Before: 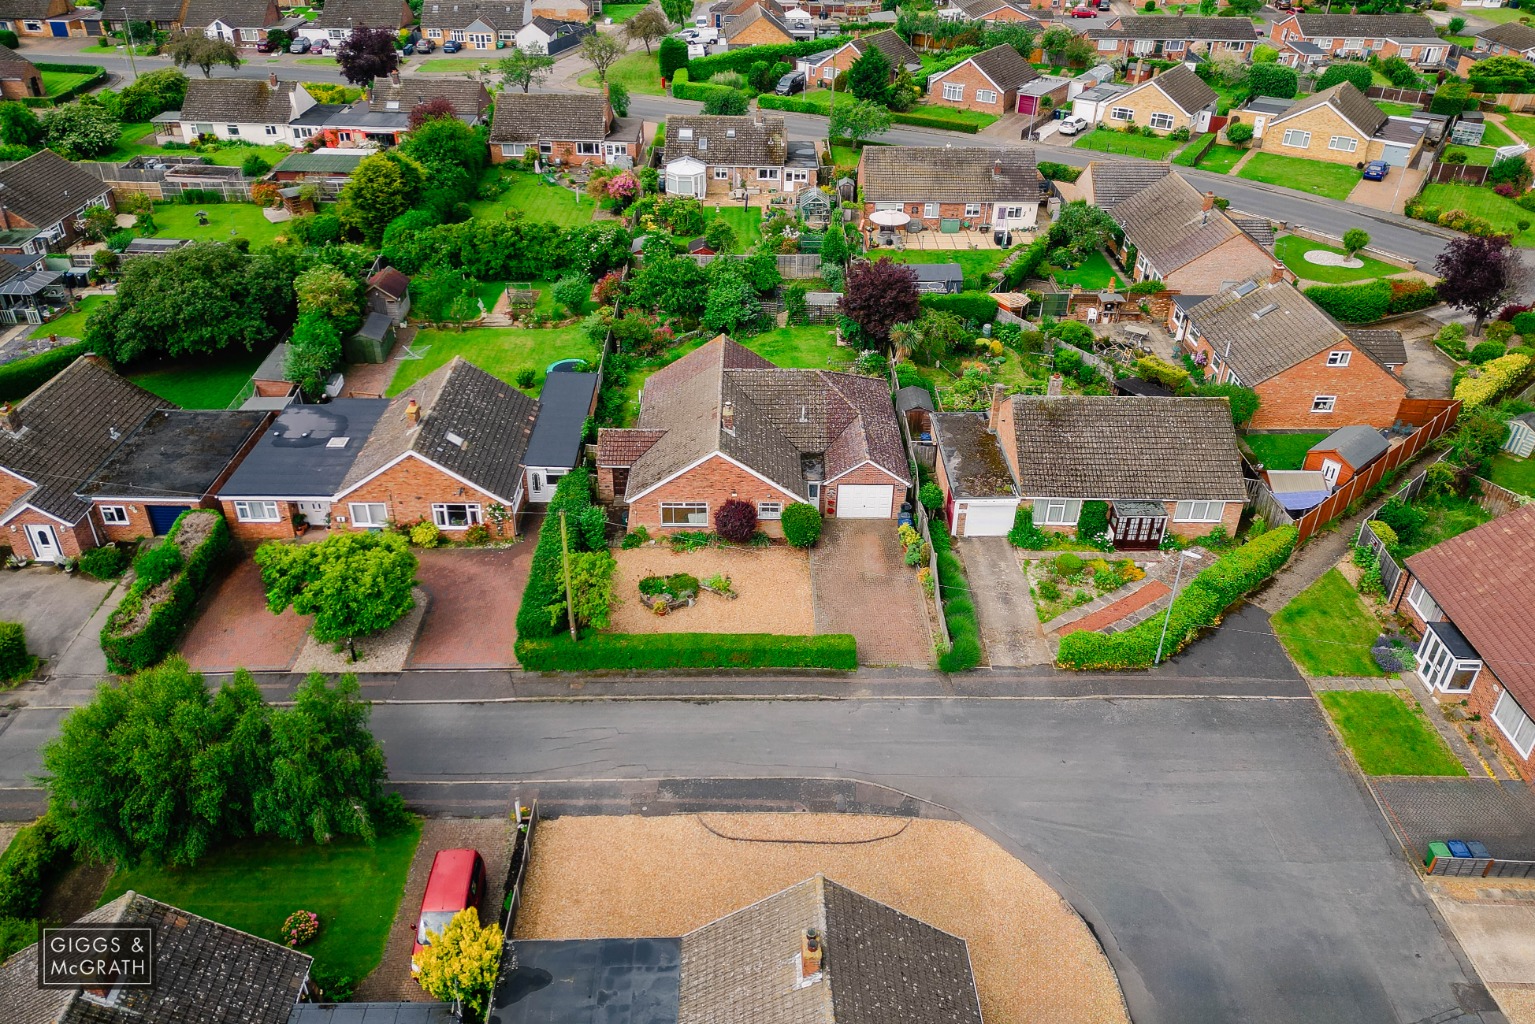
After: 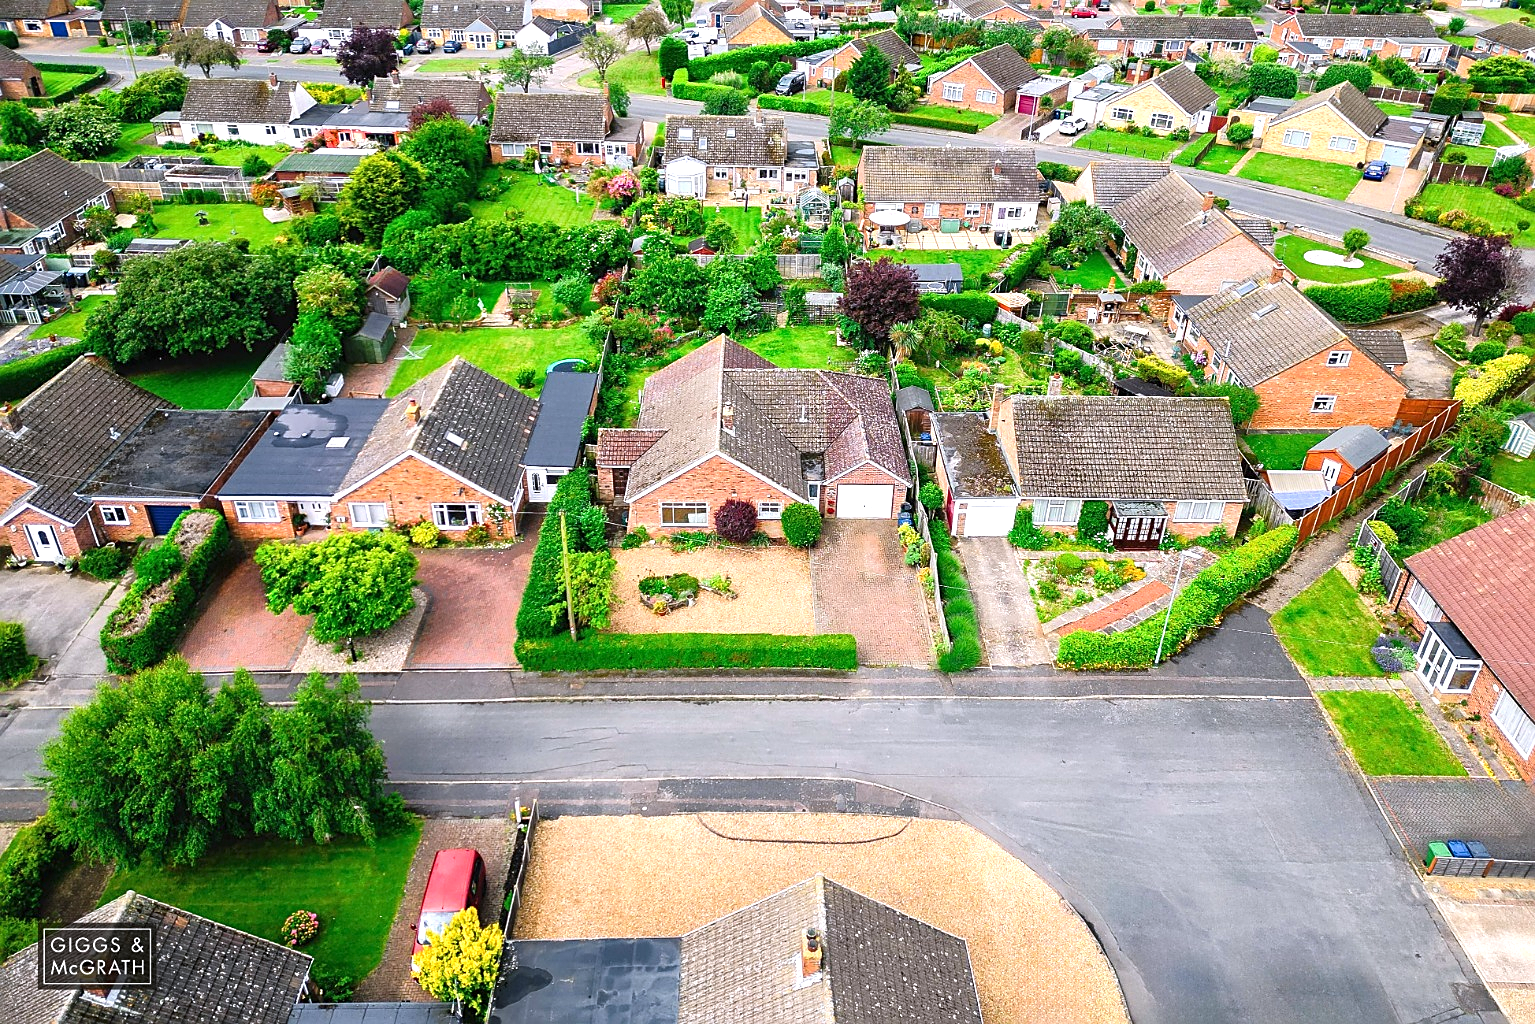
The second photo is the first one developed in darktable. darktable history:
tone equalizer: on, module defaults
exposure: black level correction -0.001, exposure 0.9 EV, compensate exposure bias true, compensate highlight preservation false
white balance: red 0.984, blue 1.059
sharpen: on, module defaults
